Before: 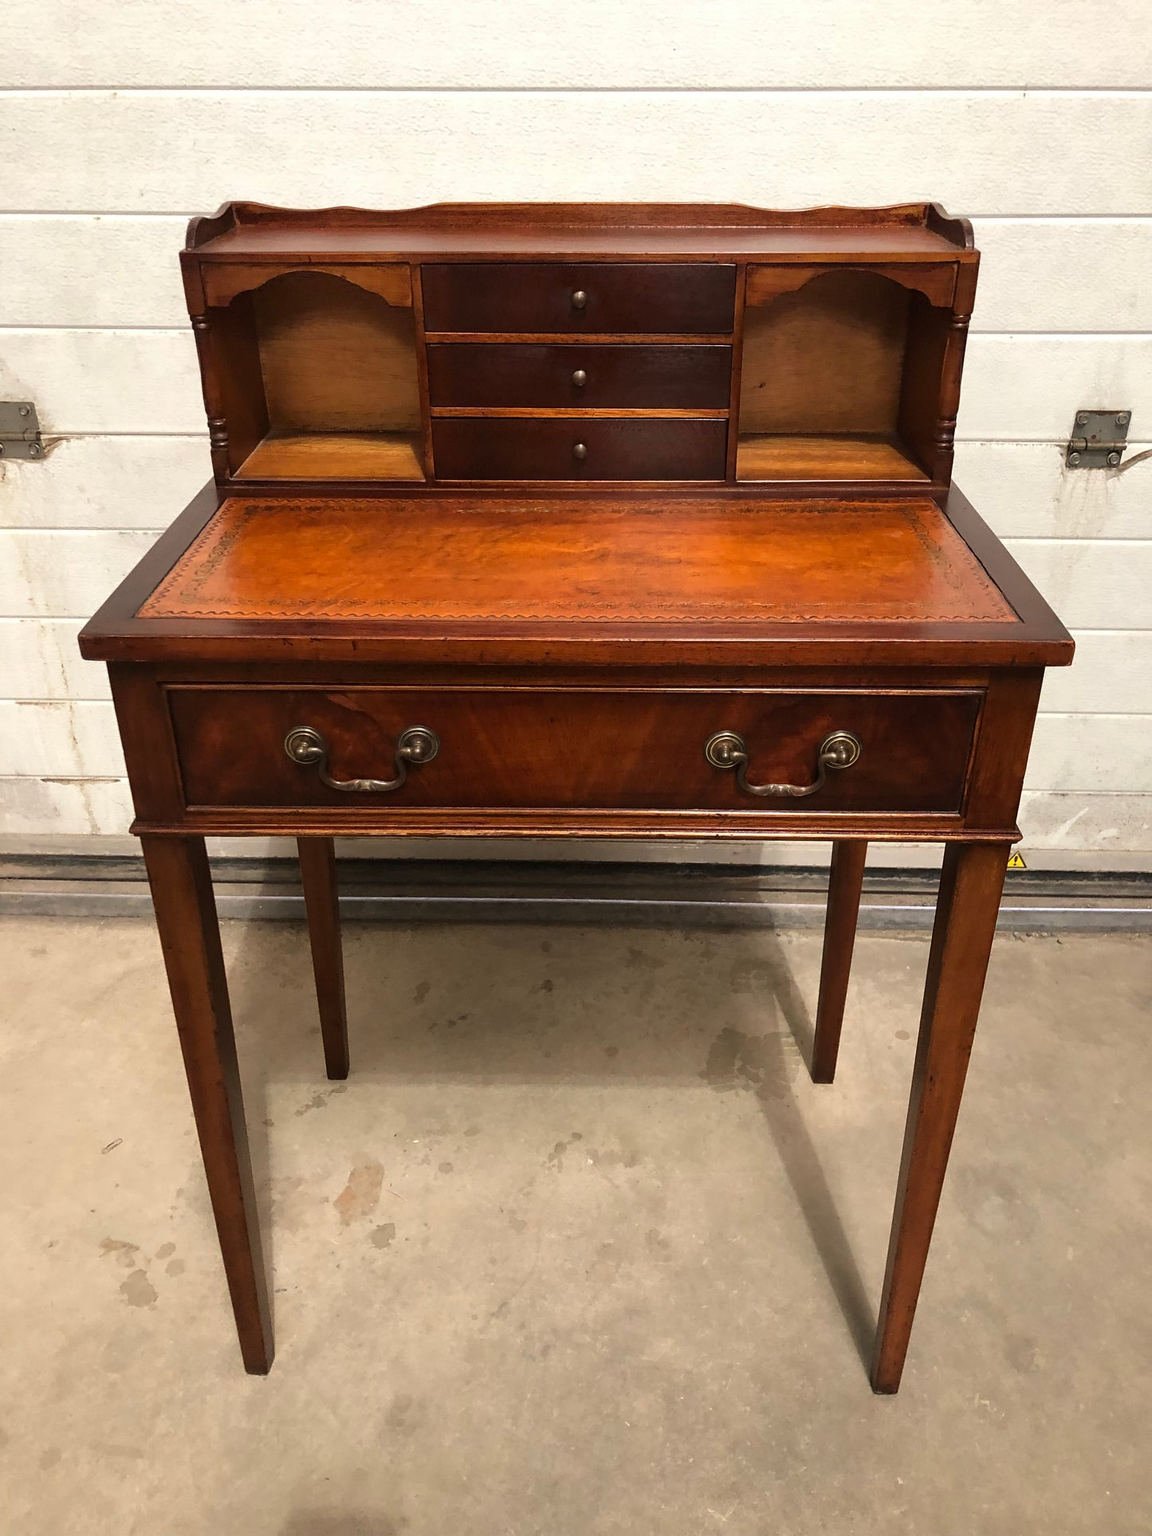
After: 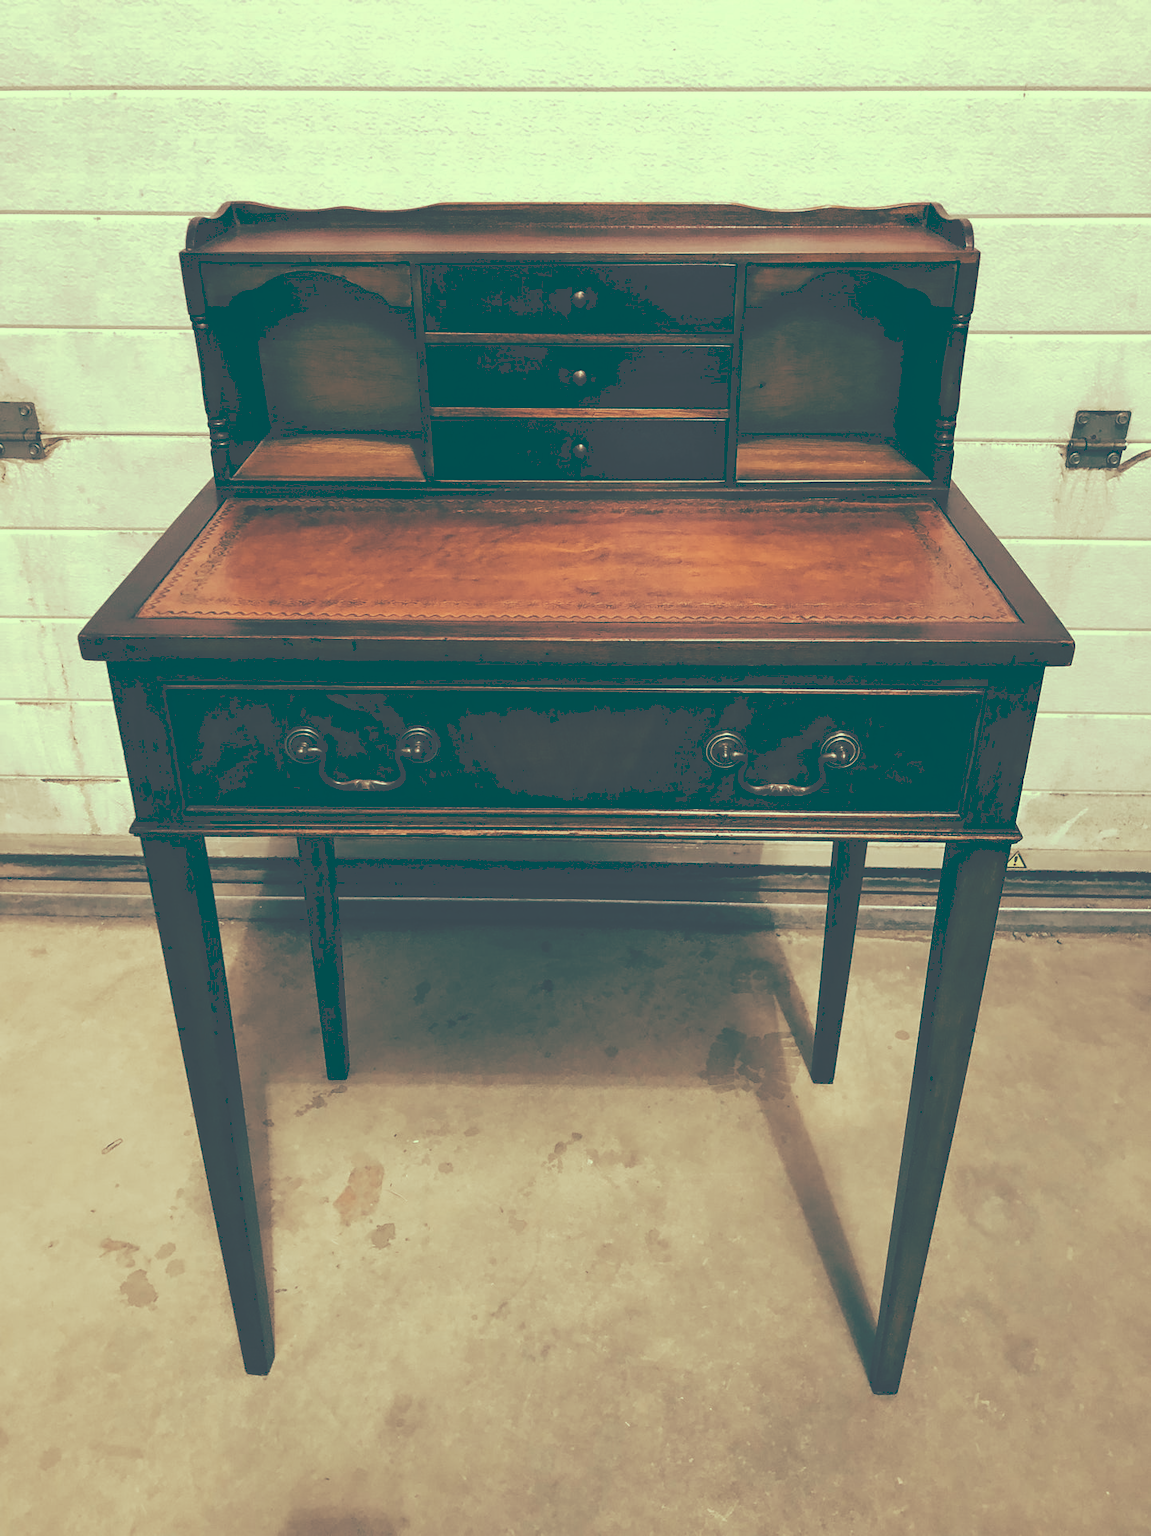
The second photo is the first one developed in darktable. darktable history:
tone curve: curves: ch0 [(0, 0) (0.003, 0.284) (0.011, 0.284) (0.025, 0.288) (0.044, 0.29) (0.069, 0.292) (0.1, 0.296) (0.136, 0.298) (0.177, 0.305) (0.224, 0.312) (0.277, 0.327) (0.335, 0.362) (0.399, 0.407) (0.468, 0.464) (0.543, 0.537) (0.623, 0.62) (0.709, 0.71) (0.801, 0.79) (0.898, 0.862) (1, 1)], preserve colors none
color look up table: target L [95.61, 91.14, 79.4, 73.12, 73.57, 65.23, 53.37, 46.97, 48.45, 45.34, 39.14, 23.46, 202.07, 78.76, 77.61, 72.51, 63.5, 61.74, 60.22, 52.81, 53.53, 46.1, 41.91, 33.79, 32.15, 20.92, 94.18, 91.01, 65.67, 87.7, 74.11, 66.46, 56.28, 47.08, 65.42, 38.37, 37.17, 38.24, 15.82, 13.63, 14.12, 14.35, 87.27, 64.3, 67.6, 51.9, 36.85, 25.08, 21.39], target a [-16.9, -21.81, -41.83, -39.2, -5.491, -28.39, -44.07, -31.7, -30.25, -22.09, -11.22, -61.5, 0, 3.072, 8.91, 22.62, 3.056, 23.39, 34.7, 3.861, 38.45, 15.11, 24.54, -0.217, 15.38, -39.63, -5.192, -0.688, 11.22, 2.833, 8.881, 2.534, 32.57, -0.337, 15.58, -7.804, 3.717, 10.5, -42.53, -34.04, -38.03, -36.94, -25.79, -32.79, -2.869, -23.54, -24.77, -53.73, -54.32], target b [34.33, 39.75, 29.79, 15.31, 21.1, 21.7, 22.06, 16.41, 9.79, 0.651, 8.15, -11.85, -0.001, 42.31, 26.25, 24.91, 31.42, 37.18, 34.65, 7.274, 14.97, 15.87, 3.759, -3.214, 4.096, -15.26, 19.9, 15.77, 11.95, 12.23, 8.747, -15.9, 1.731, -3.124, -1.878, -18.84, -13.94, -31.28, -25.25, -35.78, -27.43, -32.35, 11.15, 4.881, 7.535, -14.46, -9.76, -14.48, -23.06], num patches 49
